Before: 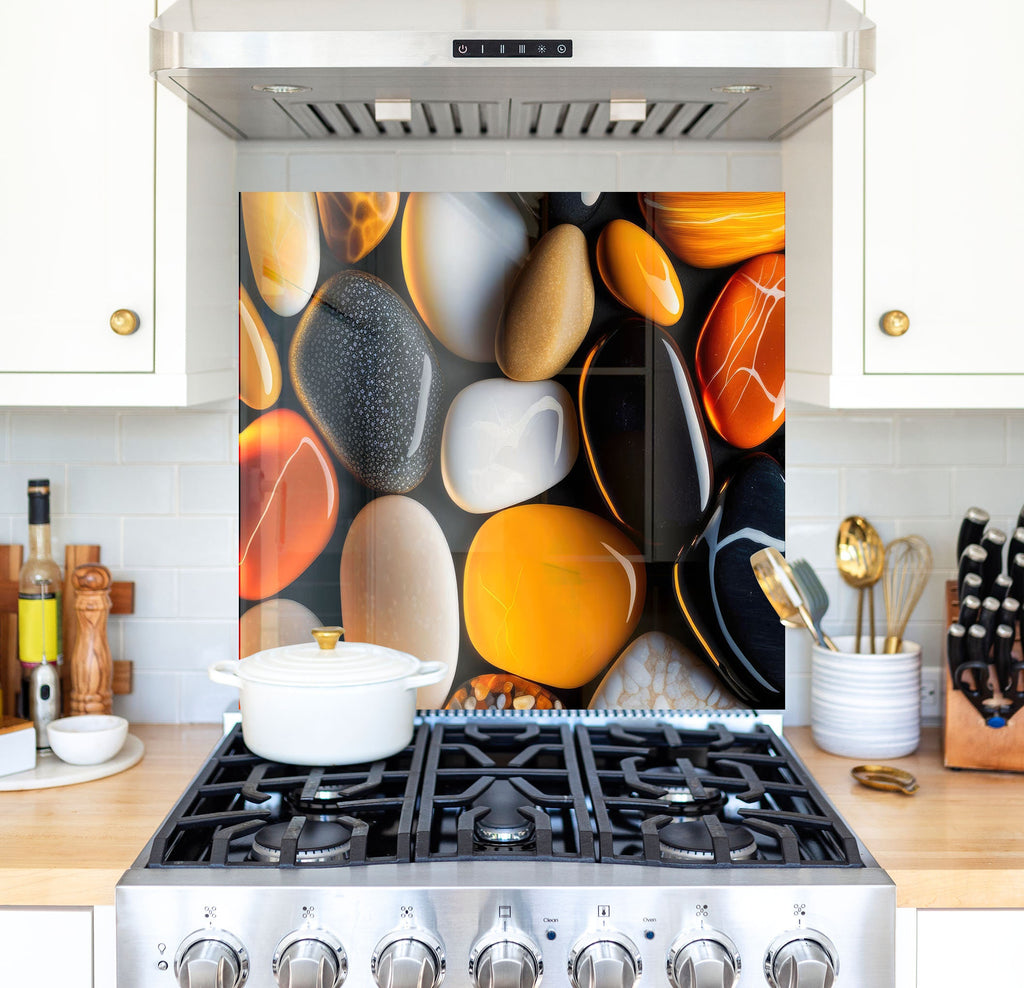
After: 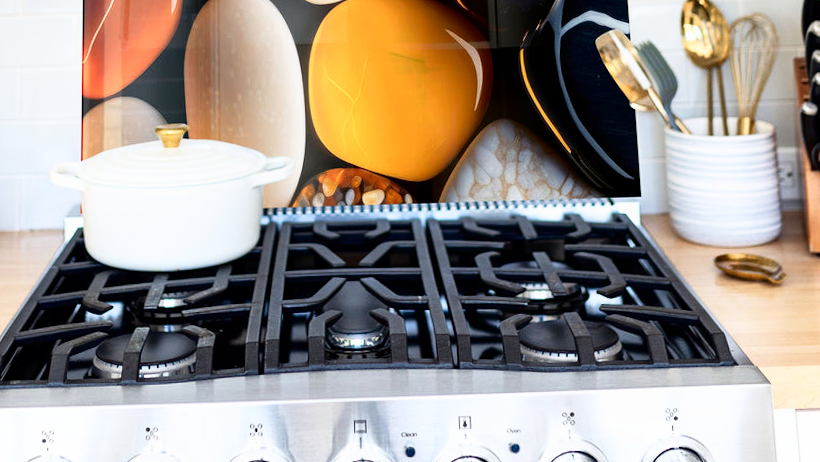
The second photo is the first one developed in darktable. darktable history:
rotate and perspective: rotation -1.68°, lens shift (vertical) -0.146, crop left 0.049, crop right 0.912, crop top 0.032, crop bottom 0.96
crop and rotate: left 13.306%, top 48.129%, bottom 2.928%
shadows and highlights: shadows -62.32, white point adjustment -5.22, highlights 61.59
